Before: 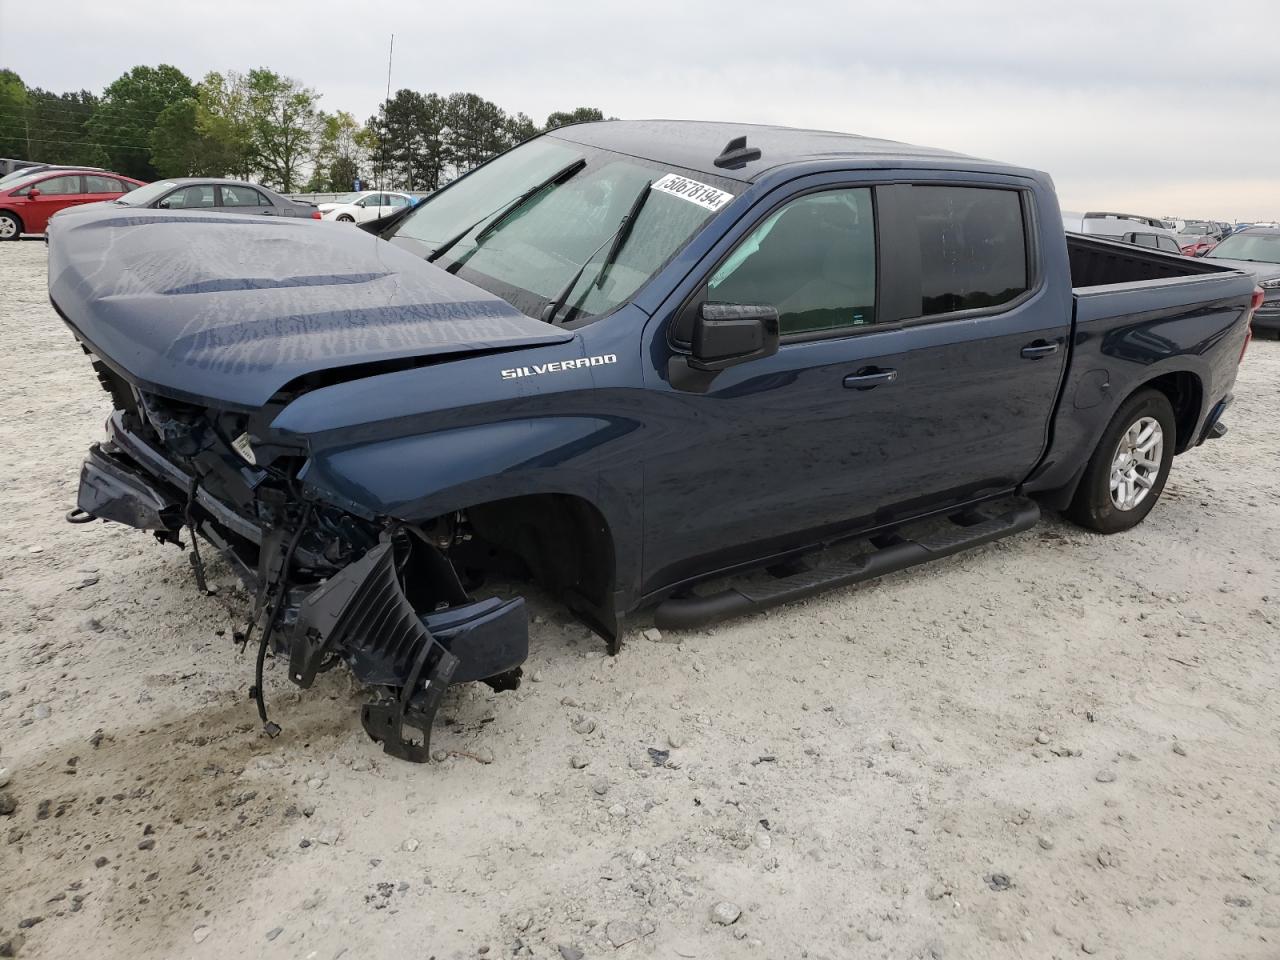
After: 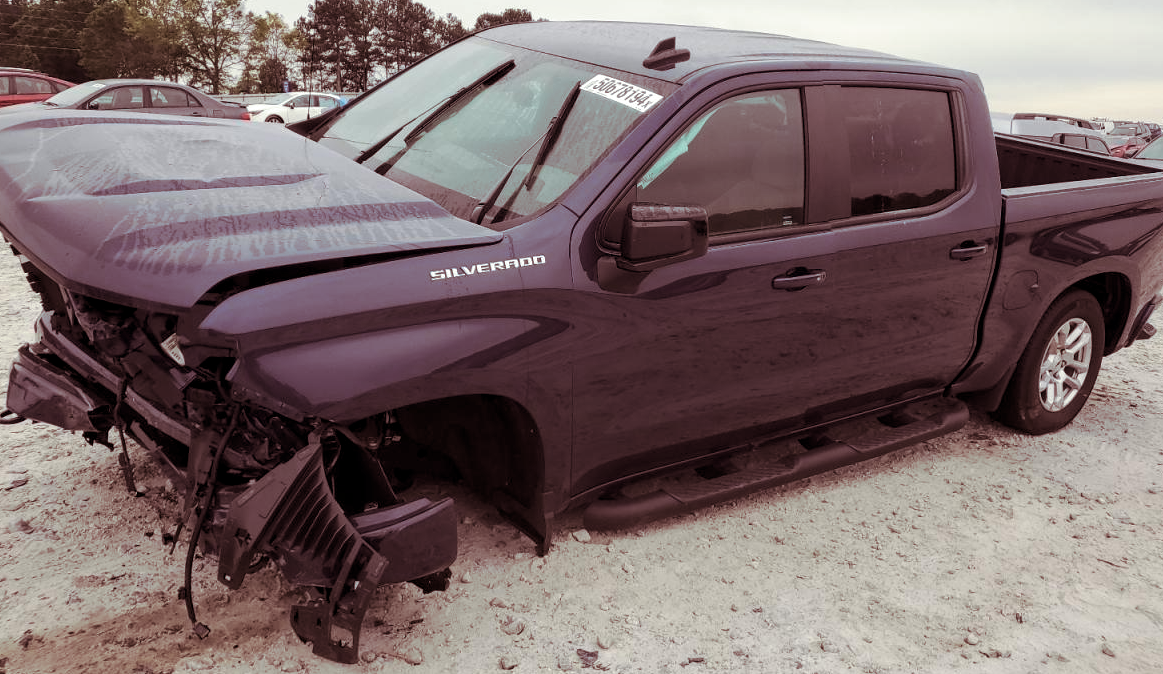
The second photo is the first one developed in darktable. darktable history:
local contrast: highlights 100%, shadows 100%, detail 120%, midtone range 0.2
crop: left 5.596%, top 10.314%, right 3.534%, bottom 19.395%
split-toning: on, module defaults
